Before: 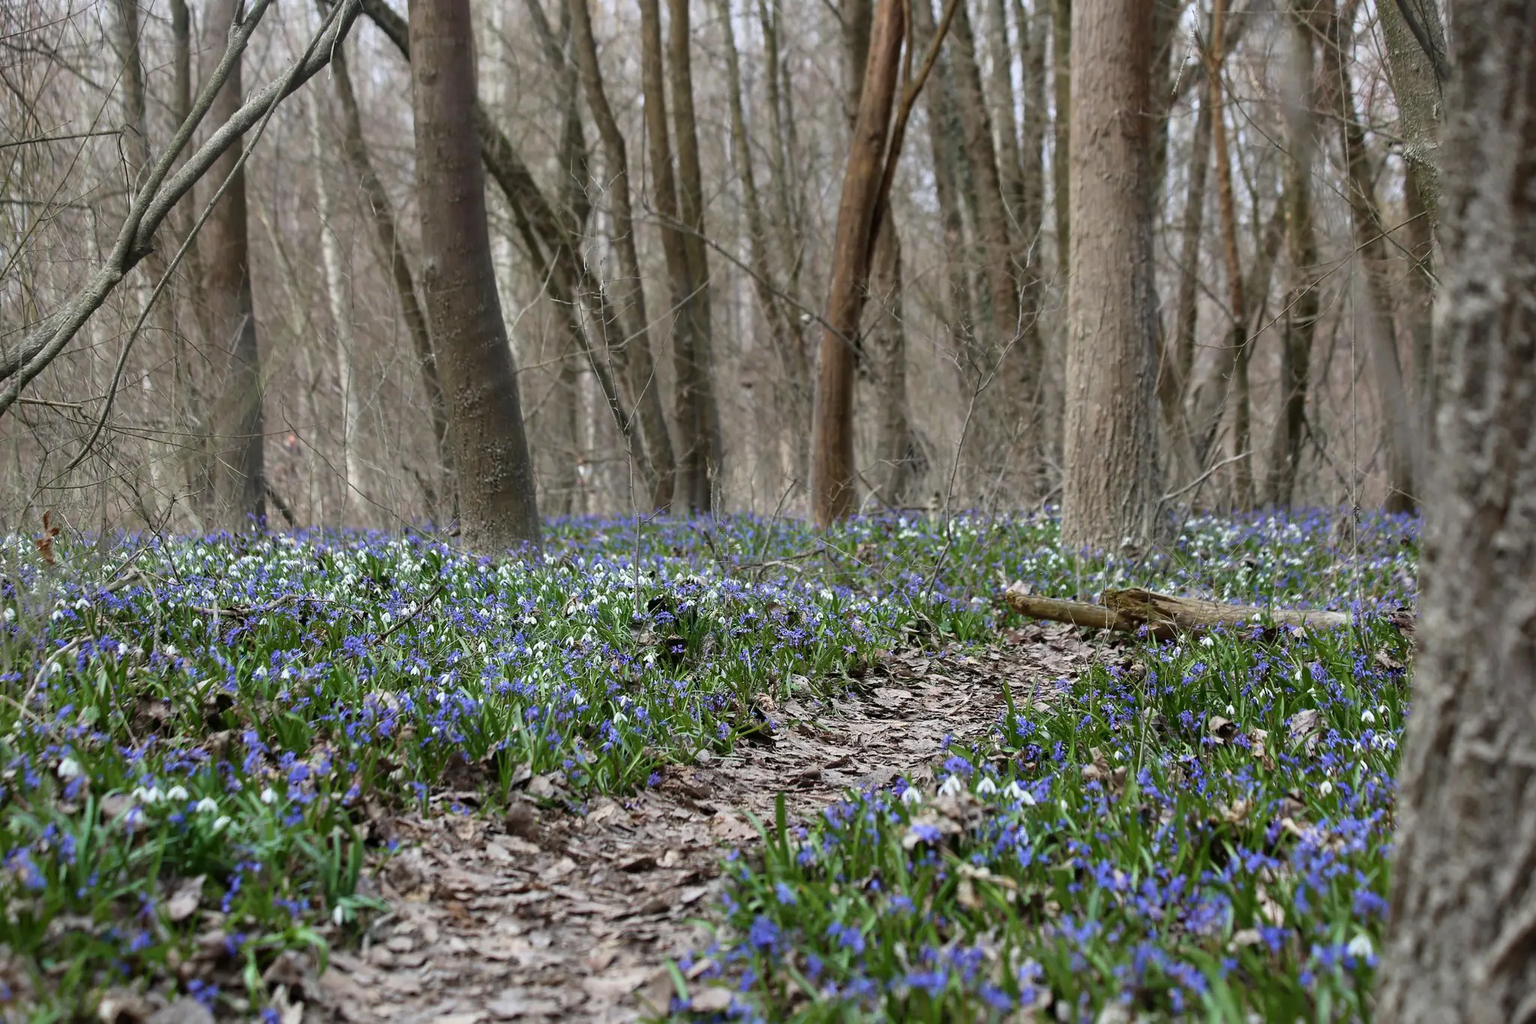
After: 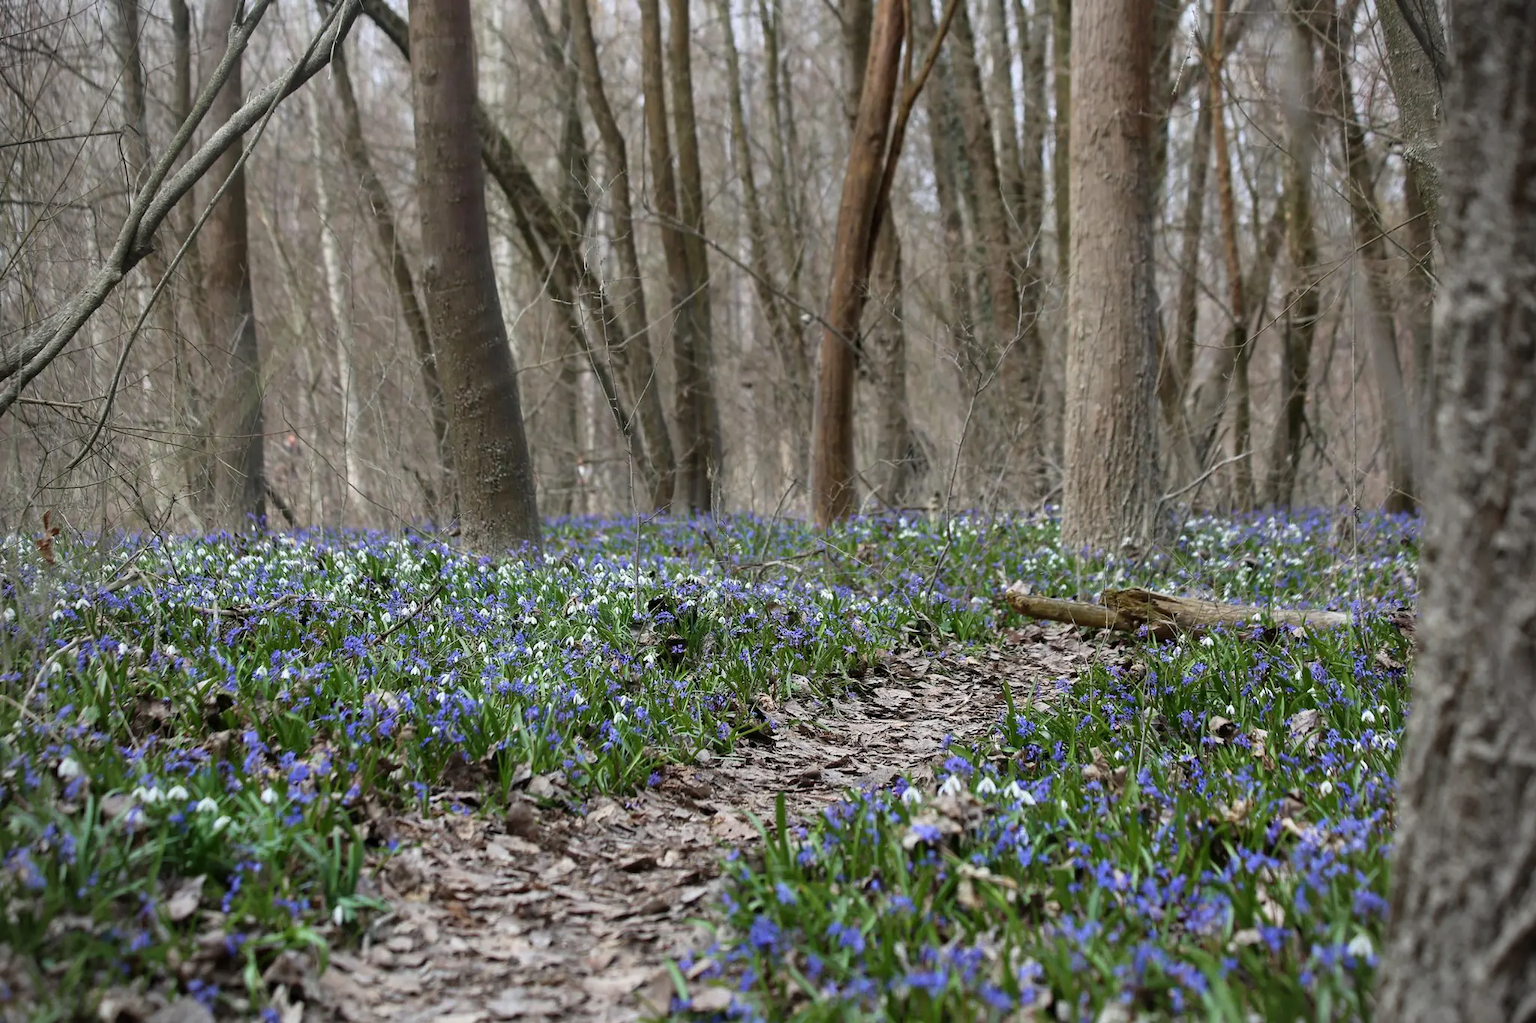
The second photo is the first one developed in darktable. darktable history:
vignetting: fall-off radius 60.83%
